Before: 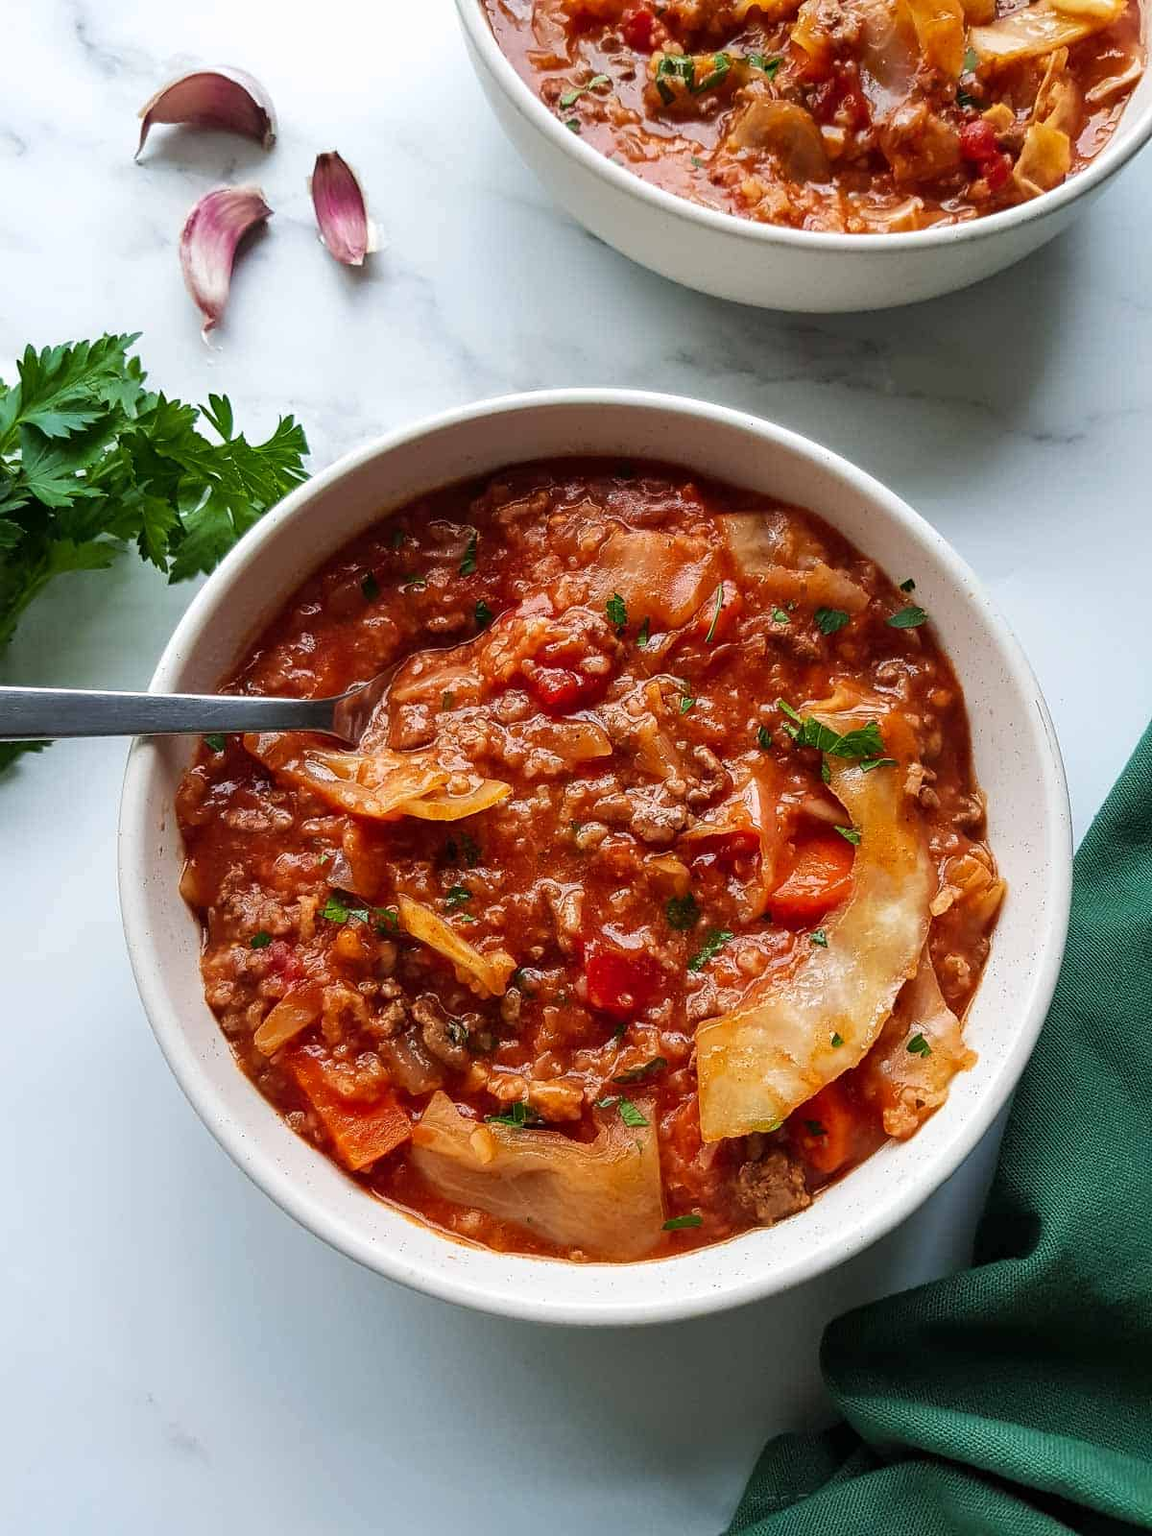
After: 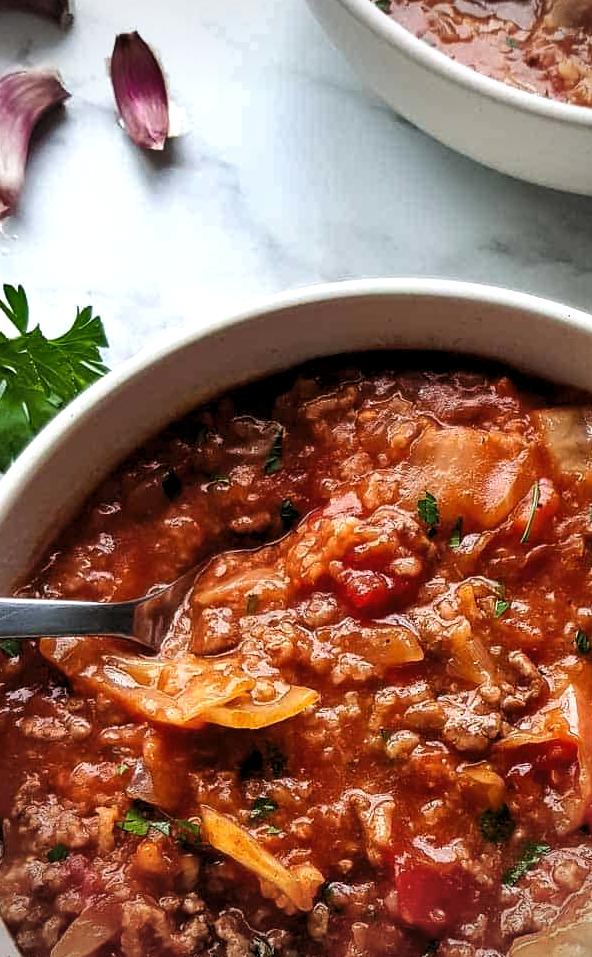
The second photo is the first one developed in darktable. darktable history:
crop: left 17.895%, top 7.889%, right 32.756%, bottom 32.297%
levels: levels [0.062, 0.494, 0.925]
tone equalizer: on, module defaults
vignetting: unbound false
exposure: compensate exposure bias true, compensate highlight preservation false
shadows and highlights: soften with gaussian
